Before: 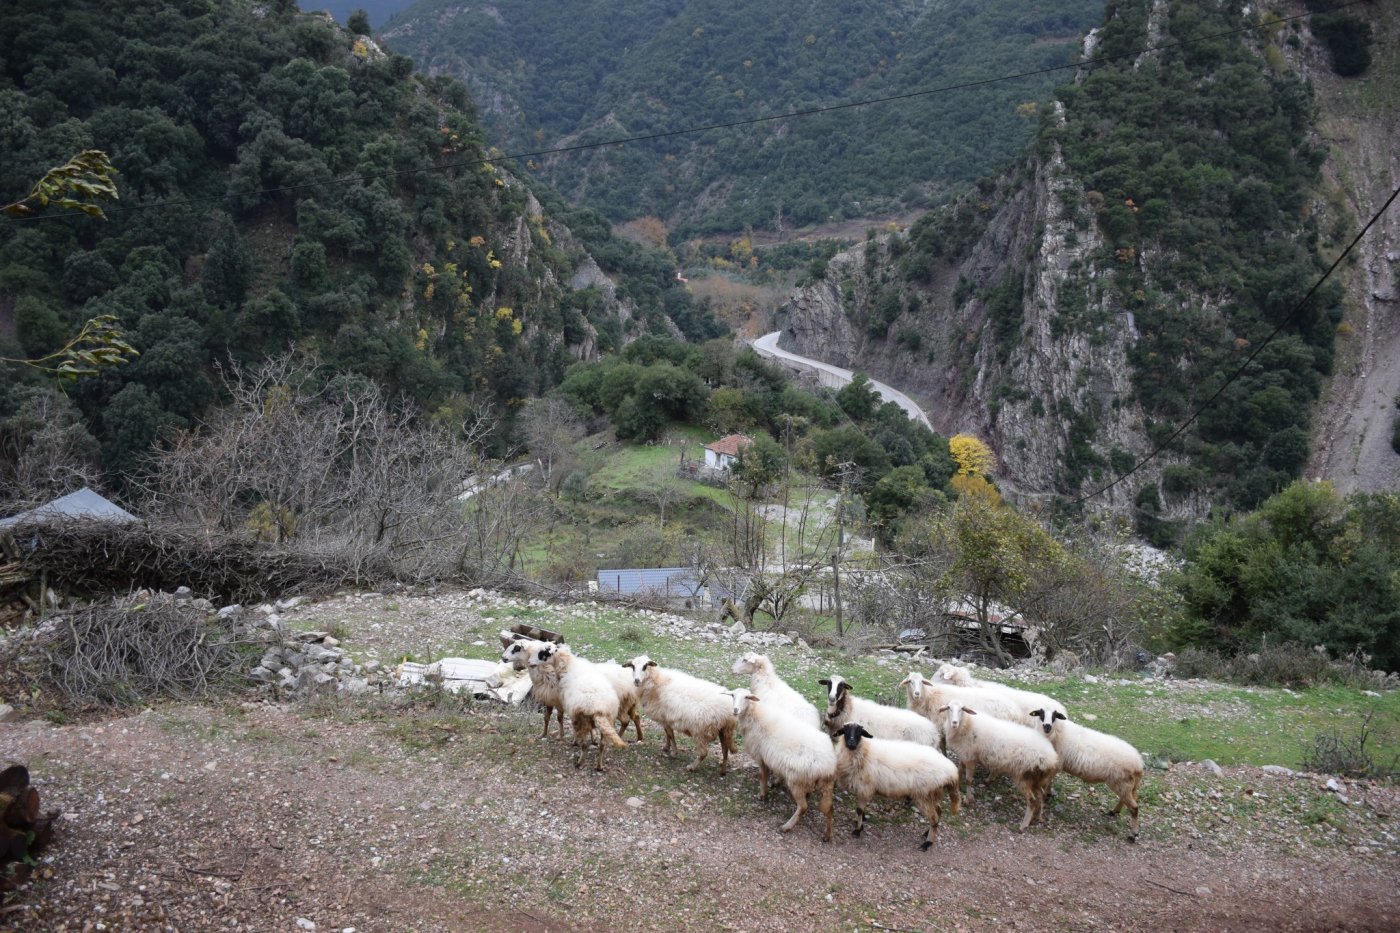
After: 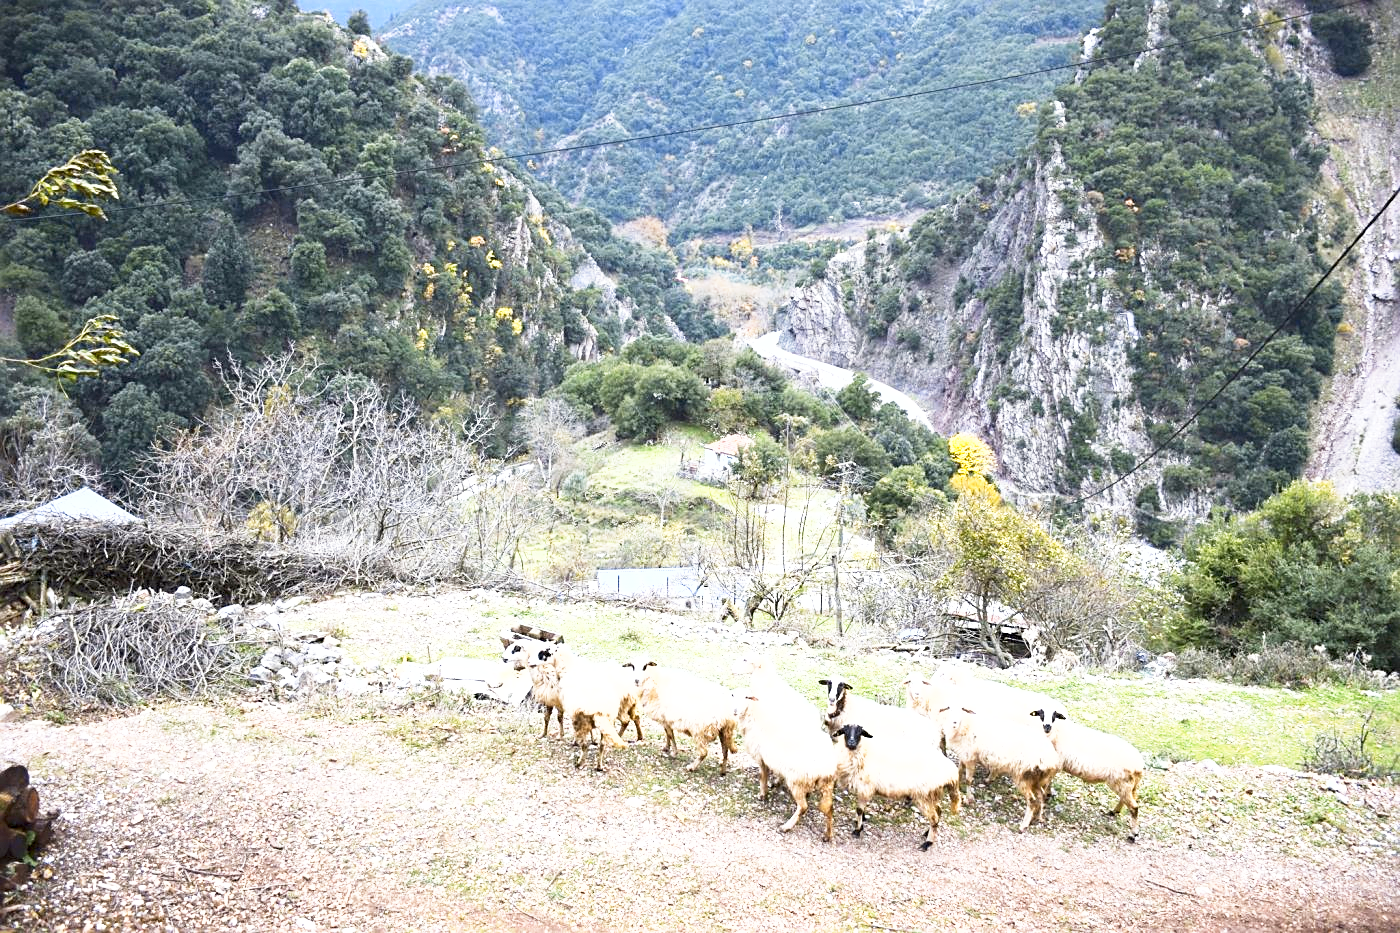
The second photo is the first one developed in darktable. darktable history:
base curve: curves: ch0 [(0, 0) (0.579, 0.807) (1, 1)], preserve colors none
sharpen: on, module defaults
fill light: on, module defaults
color contrast: green-magenta contrast 0.85, blue-yellow contrast 1.25, unbound 0
exposure: black level correction 0.001, exposure 1.646 EV, compensate exposure bias true, compensate highlight preservation false
